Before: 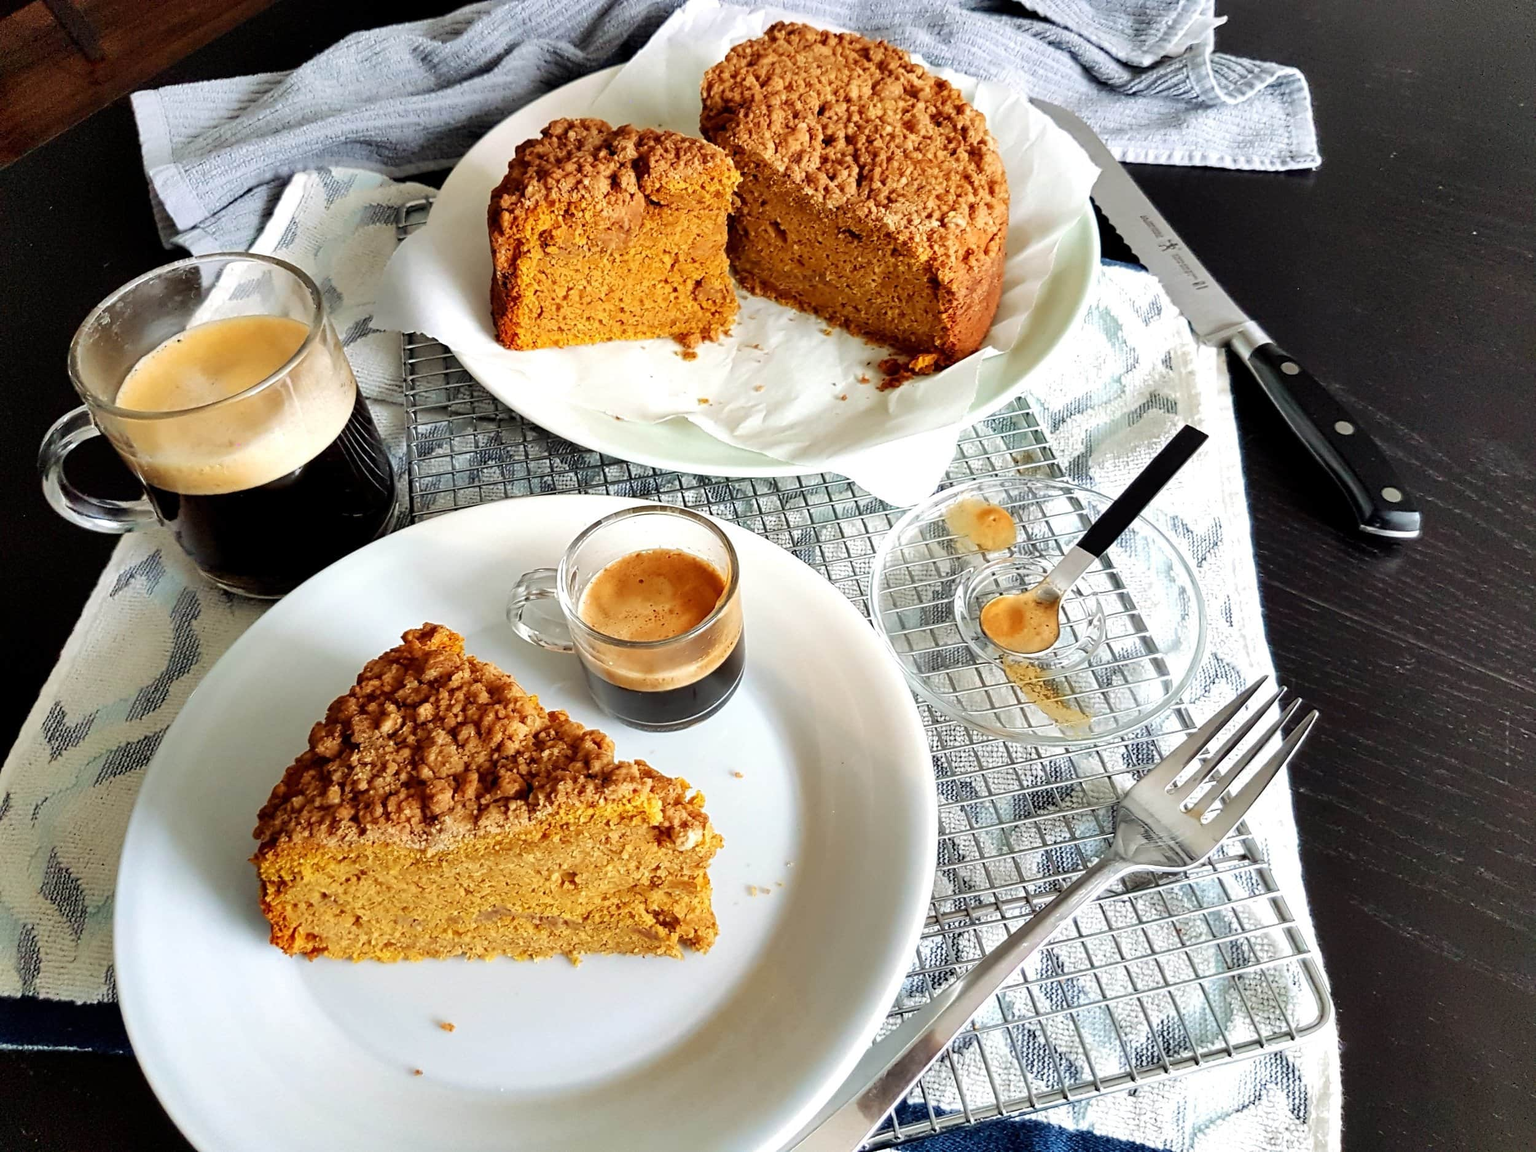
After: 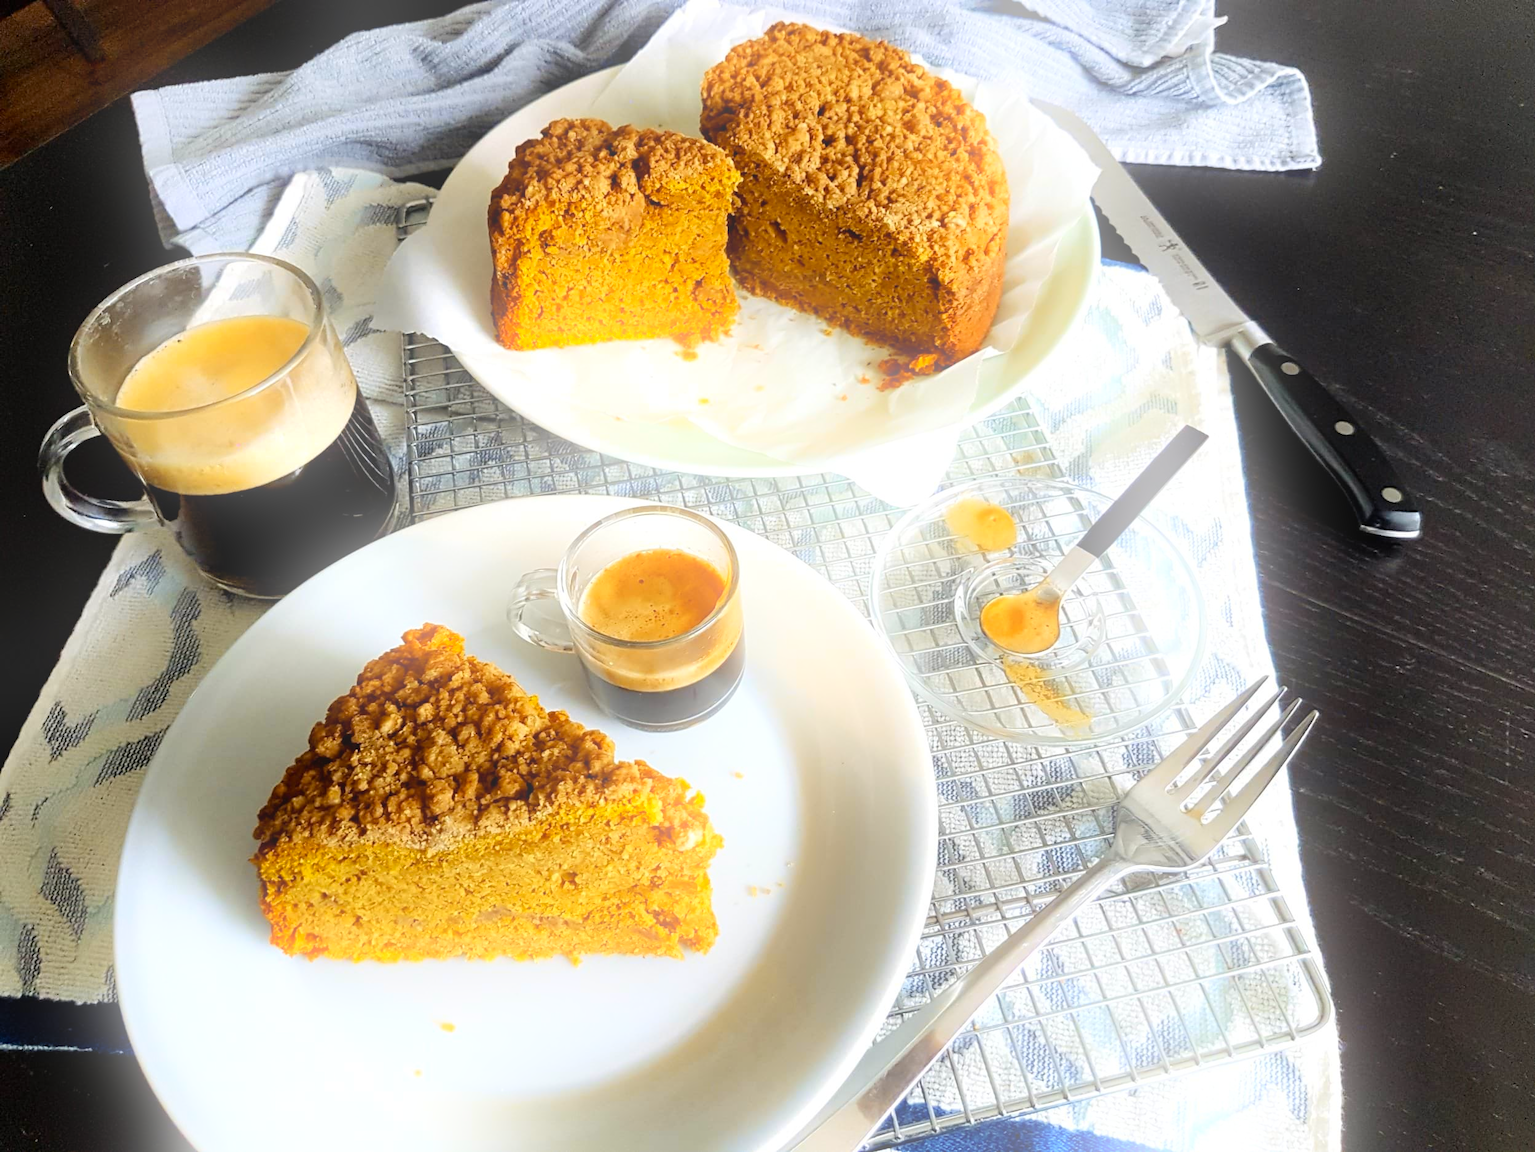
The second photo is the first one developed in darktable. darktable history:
color contrast: green-magenta contrast 0.85, blue-yellow contrast 1.25, unbound 0
bloom: on, module defaults
